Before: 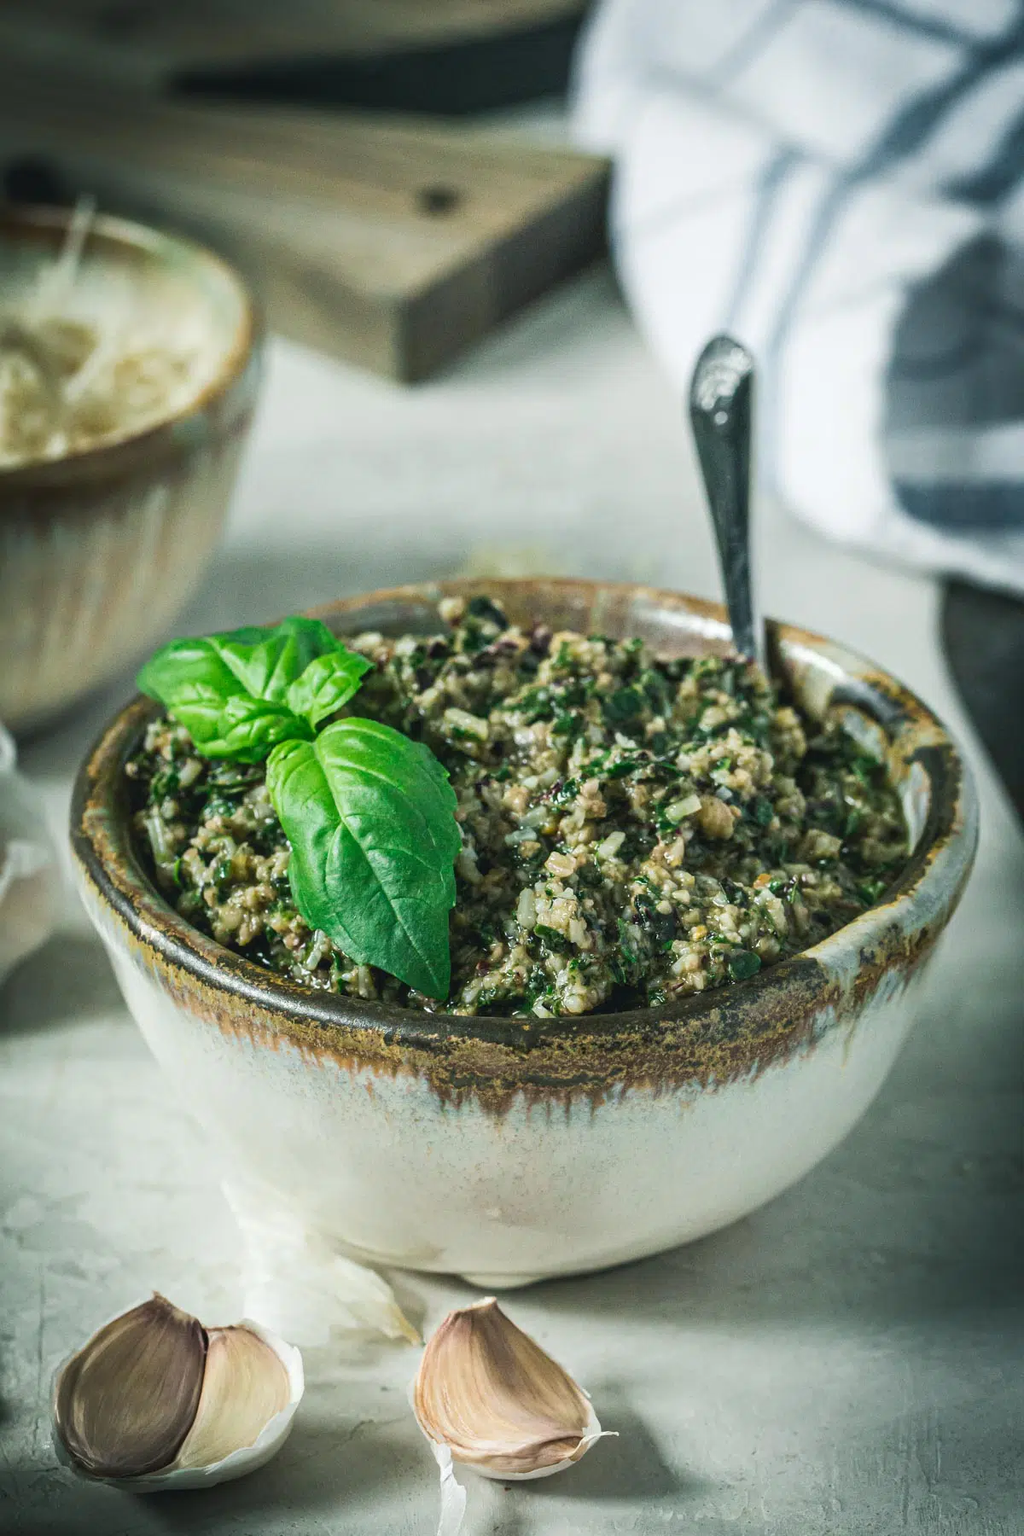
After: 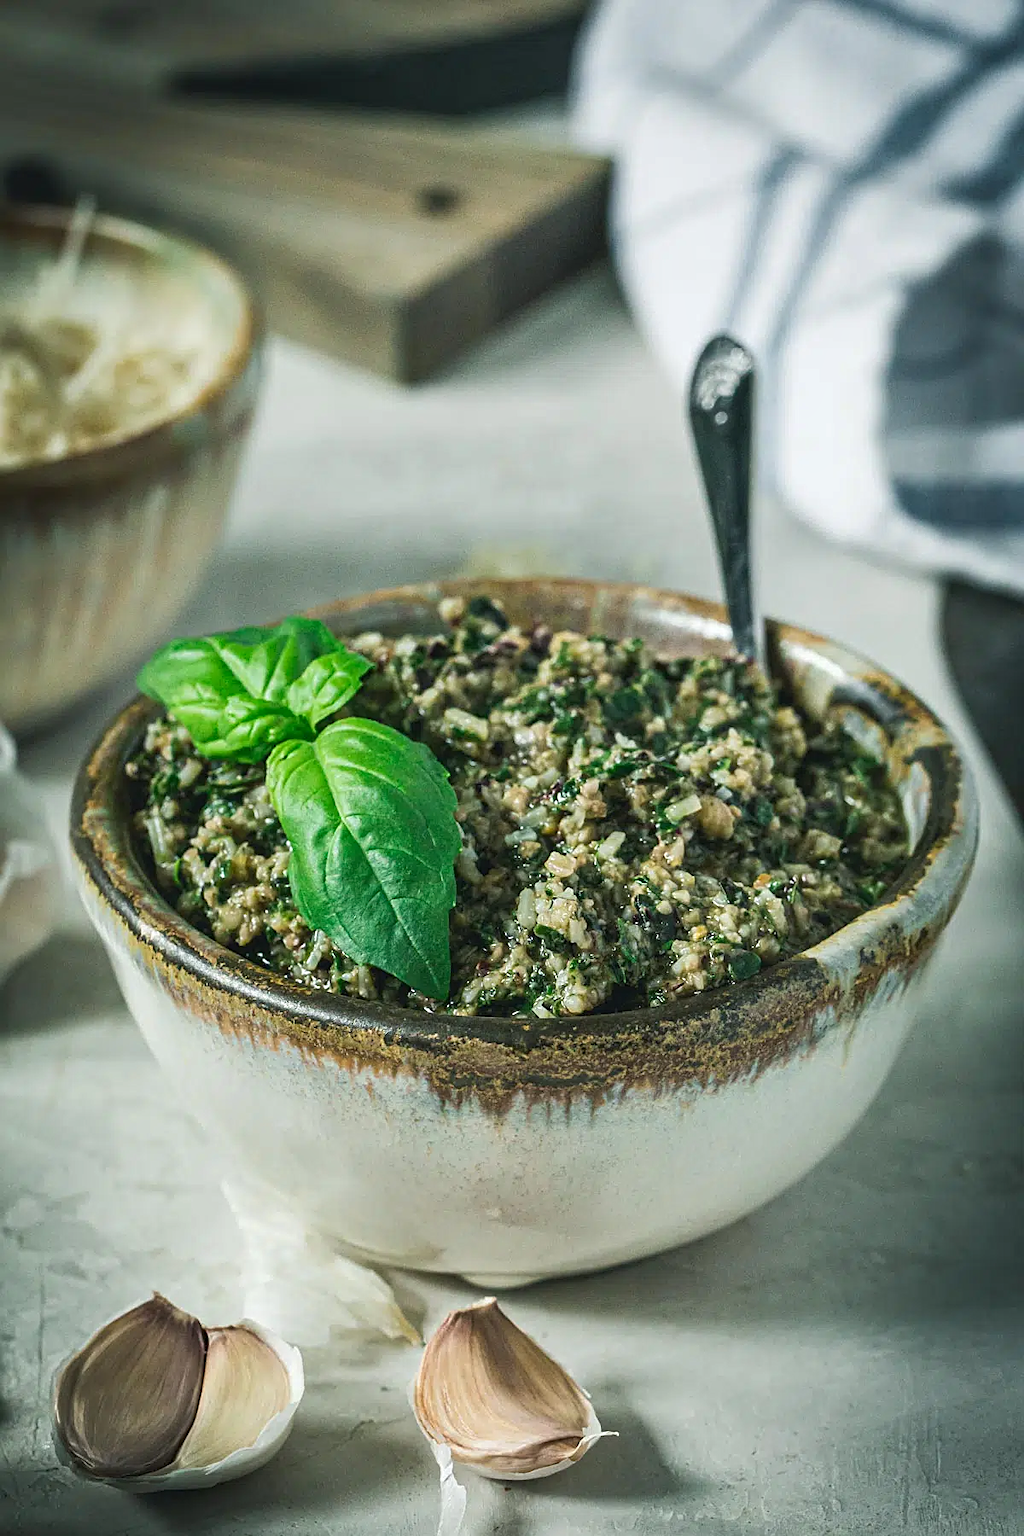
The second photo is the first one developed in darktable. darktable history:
sharpen: amount 0.496
shadows and highlights: soften with gaussian
